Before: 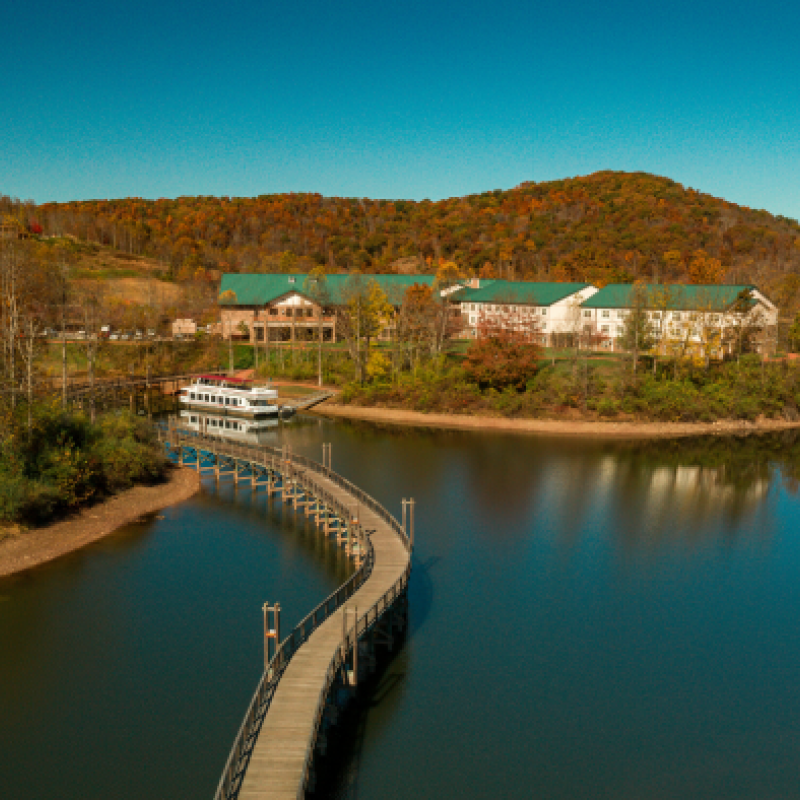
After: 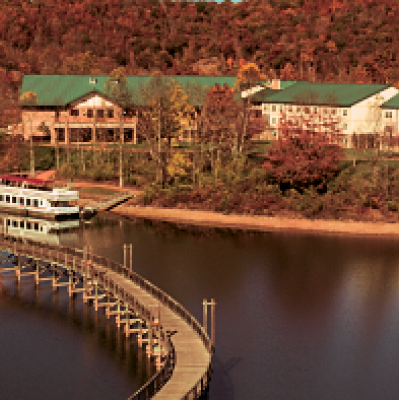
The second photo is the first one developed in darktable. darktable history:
tone curve: curves: ch0 [(0, 0) (0.058, 0.027) (0.214, 0.183) (0.304, 0.288) (0.522, 0.549) (0.658, 0.7) (0.741, 0.775) (0.844, 0.866) (0.986, 0.957)]; ch1 [(0, 0) (0.172, 0.123) (0.312, 0.296) (0.437, 0.429) (0.471, 0.469) (0.502, 0.5) (0.513, 0.515) (0.572, 0.603) (0.617, 0.653) (0.68, 0.724) (0.889, 0.924) (1, 1)]; ch2 [(0, 0) (0.411, 0.424) (0.489, 0.49) (0.502, 0.5) (0.517, 0.519) (0.549, 0.578) (0.604, 0.628) (0.693, 0.686) (1, 1)], color space Lab, independent channels, preserve colors none
crop: left 25%, top 25%, right 25%, bottom 25%
sharpen: on, module defaults
split-toning: highlights › hue 298.8°, highlights › saturation 0.73, compress 41.76%
